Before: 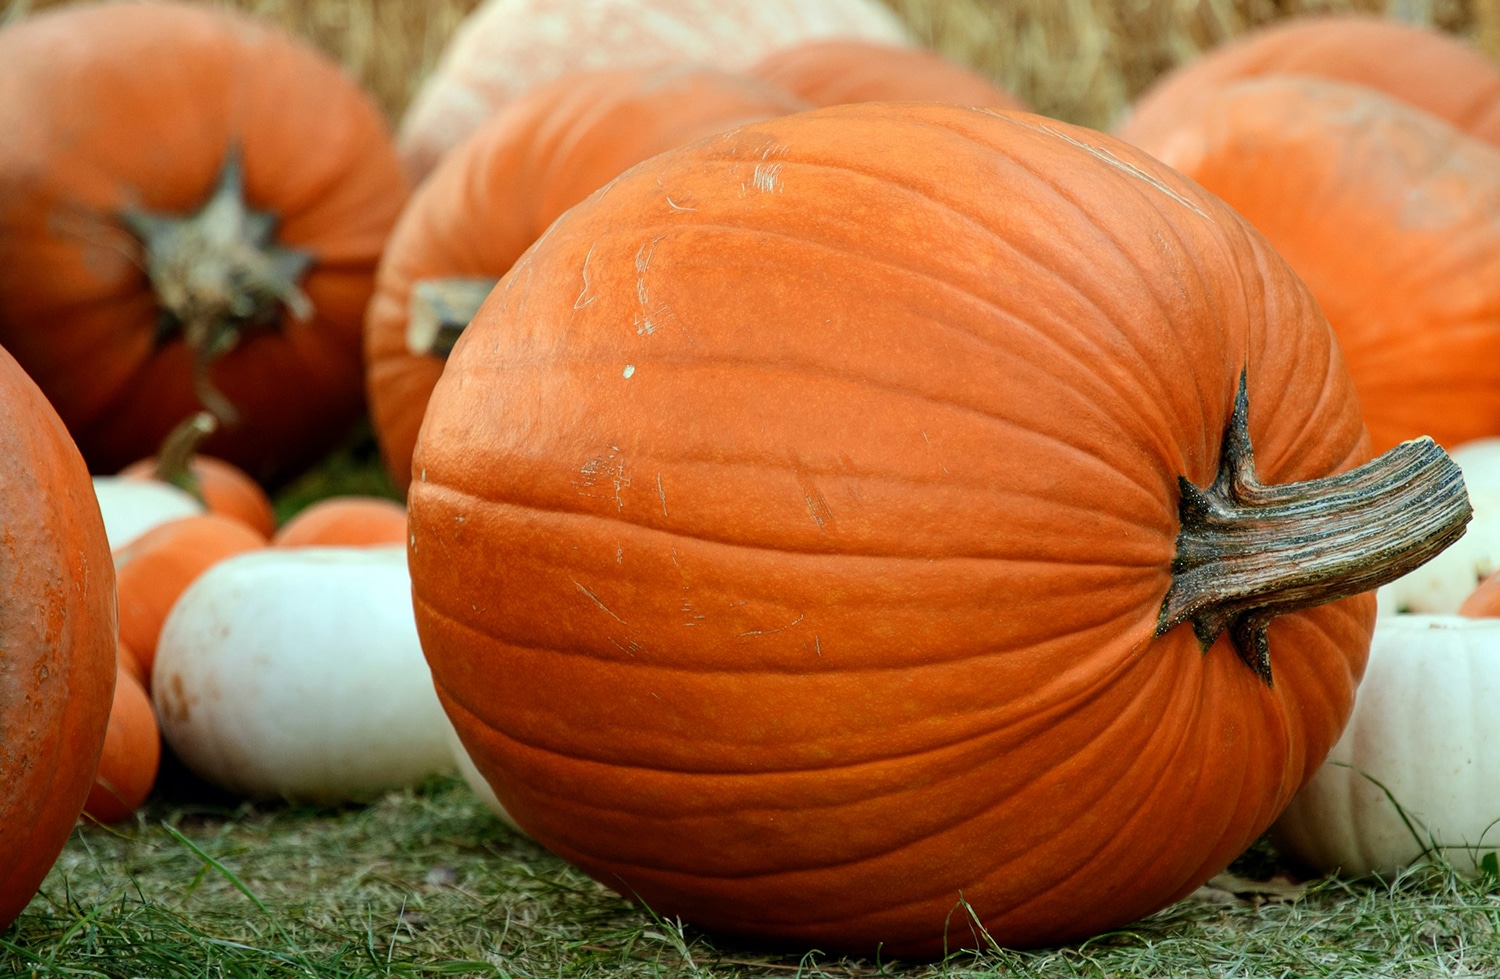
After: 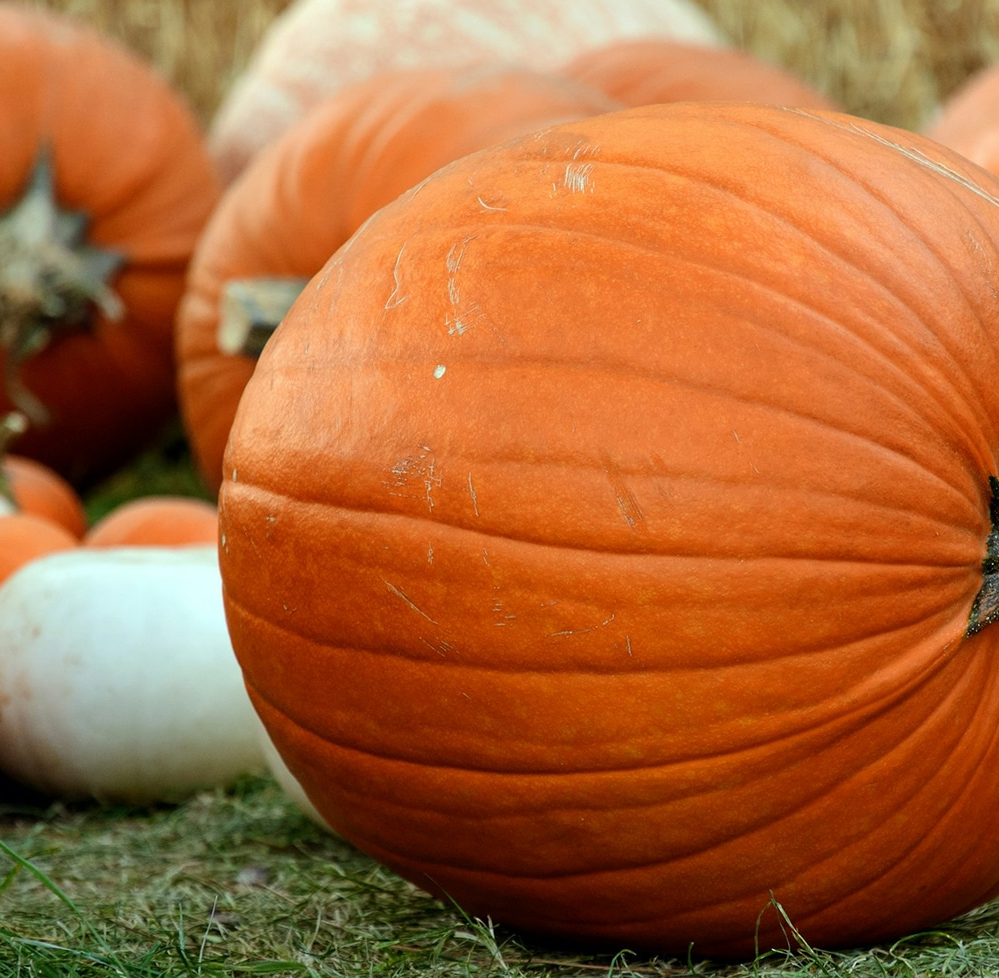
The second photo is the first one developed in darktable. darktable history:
exposure: compensate highlight preservation false
crop and rotate: left 12.648%, right 20.685%
